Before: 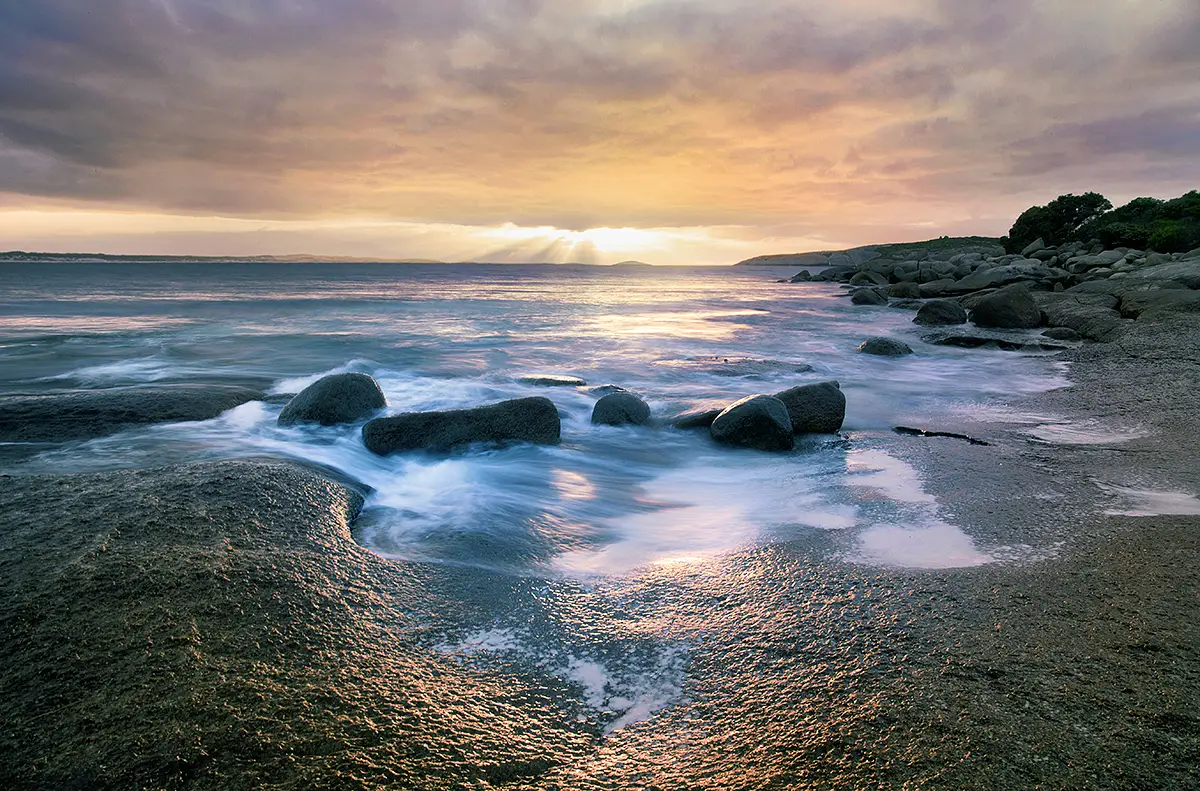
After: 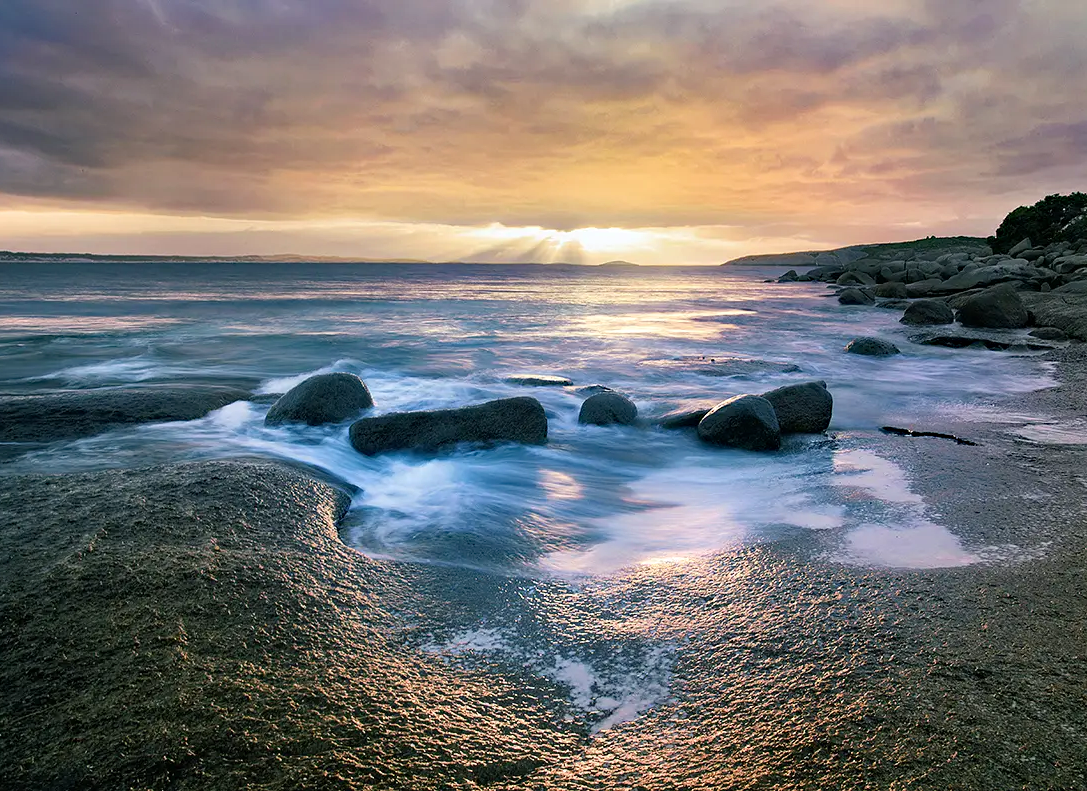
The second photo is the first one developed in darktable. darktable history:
haze removal: compatibility mode true, adaptive false
crop and rotate: left 1.119%, right 8.282%
